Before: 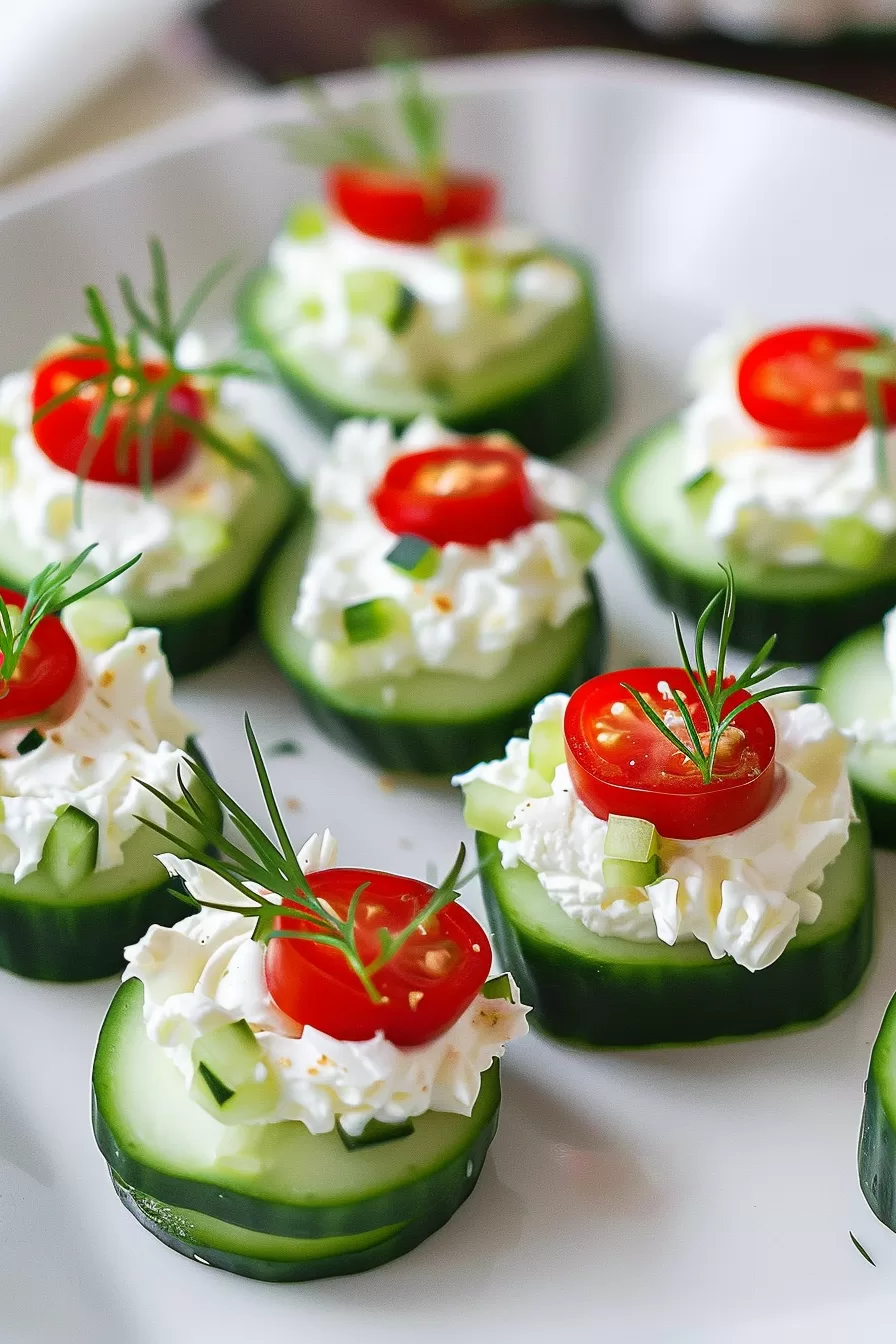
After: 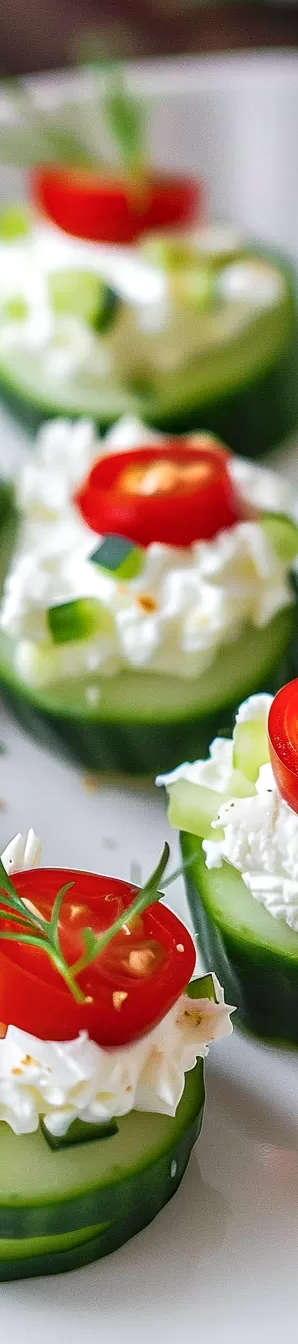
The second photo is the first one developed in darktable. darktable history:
local contrast: on, module defaults
crop: left 33.102%, right 33.631%
color balance rgb: power › luminance 3.096%, power › hue 230.51°, perceptual saturation grading › global saturation 0.263%
